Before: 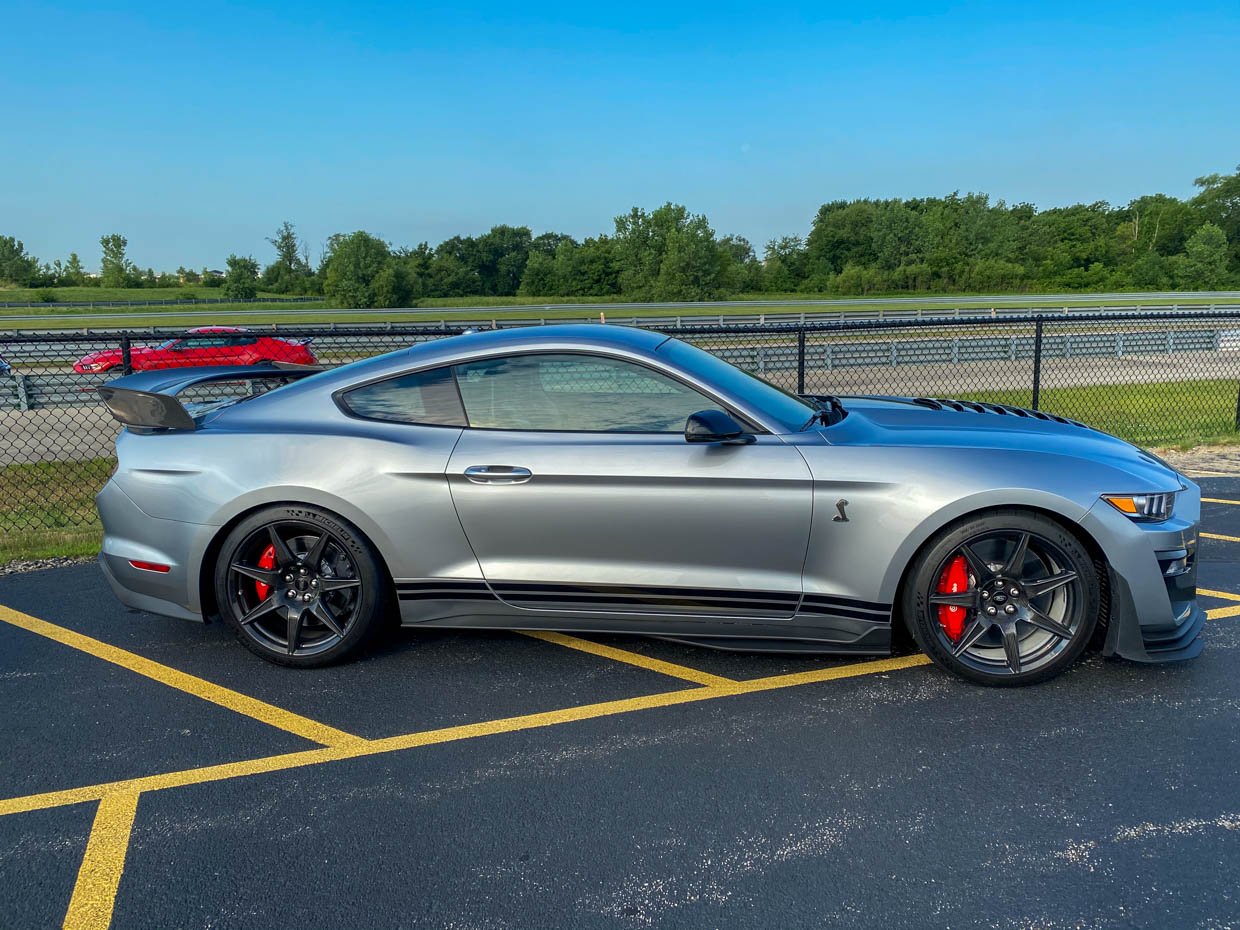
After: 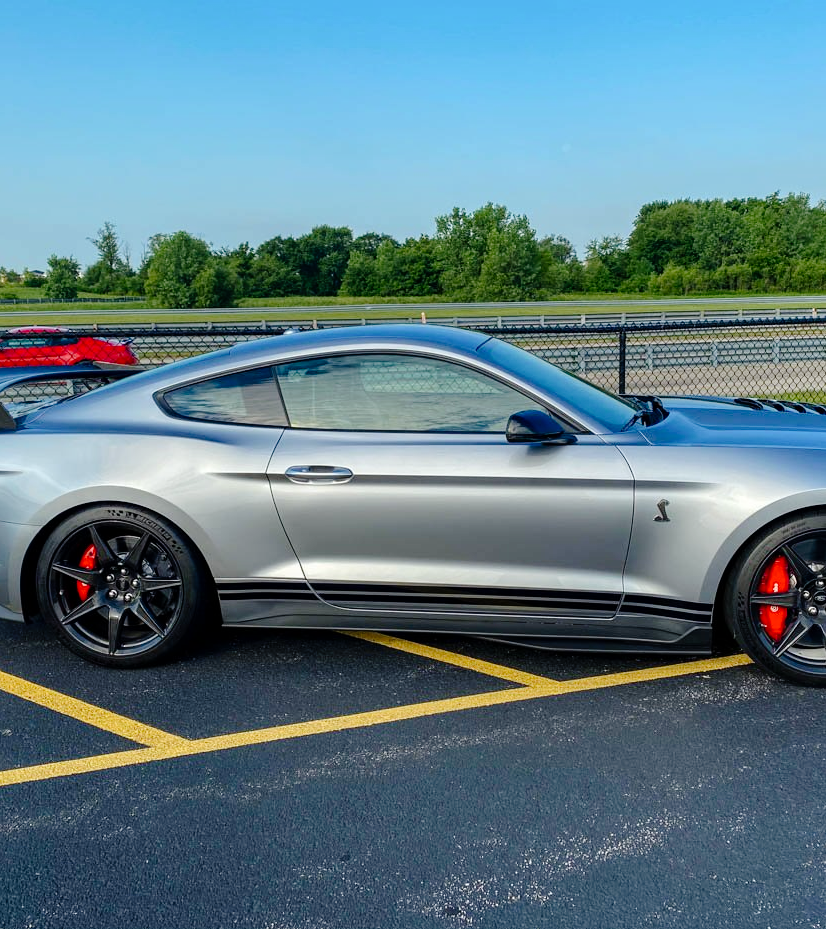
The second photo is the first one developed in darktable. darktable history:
crop and rotate: left 14.436%, right 18.898%
tone curve: curves: ch0 [(0, 0) (0.003, 0.001) (0.011, 0.004) (0.025, 0.013) (0.044, 0.022) (0.069, 0.035) (0.1, 0.053) (0.136, 0.088) (0.177, 0.149) (0.224, 0.213) (0.277, 0.293) (0.335, 0.381) (0.399, 0.463) (0.468, 0.546) (0.543, 0.616) (0.623, 0.693) (0.709, 0.766) (0.801, 0.843) (0.898, 0.921) (1, 1)], preserve colors none
